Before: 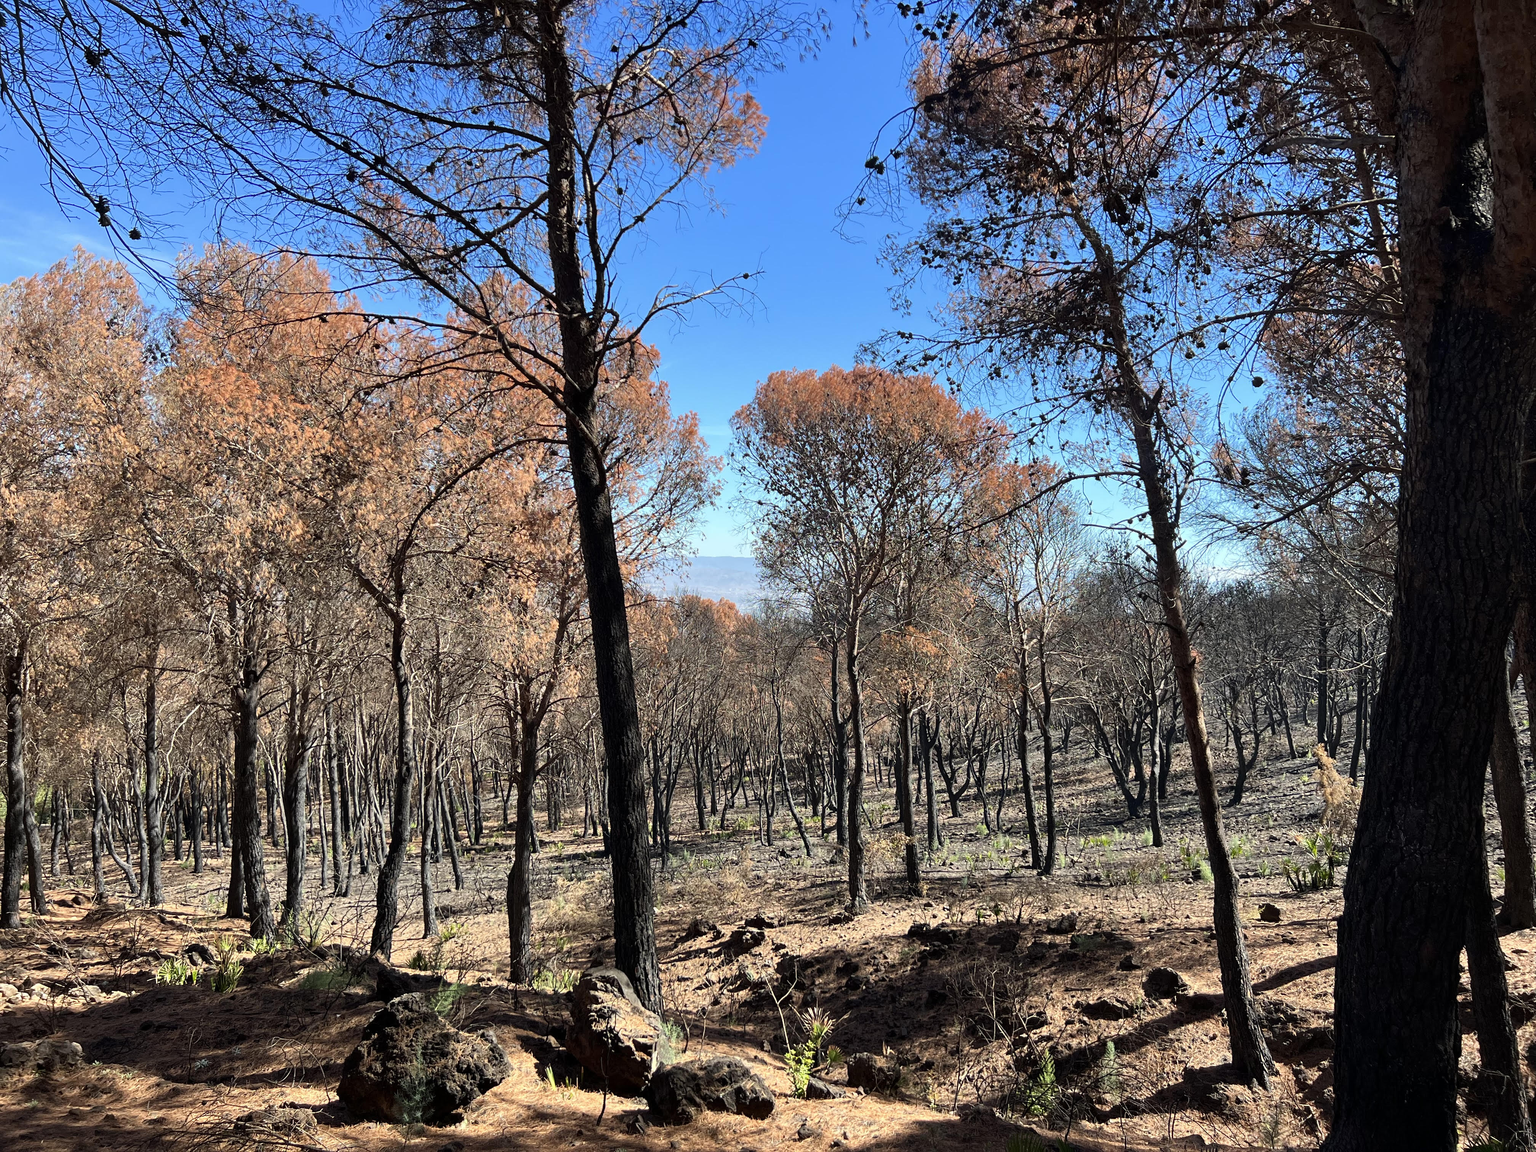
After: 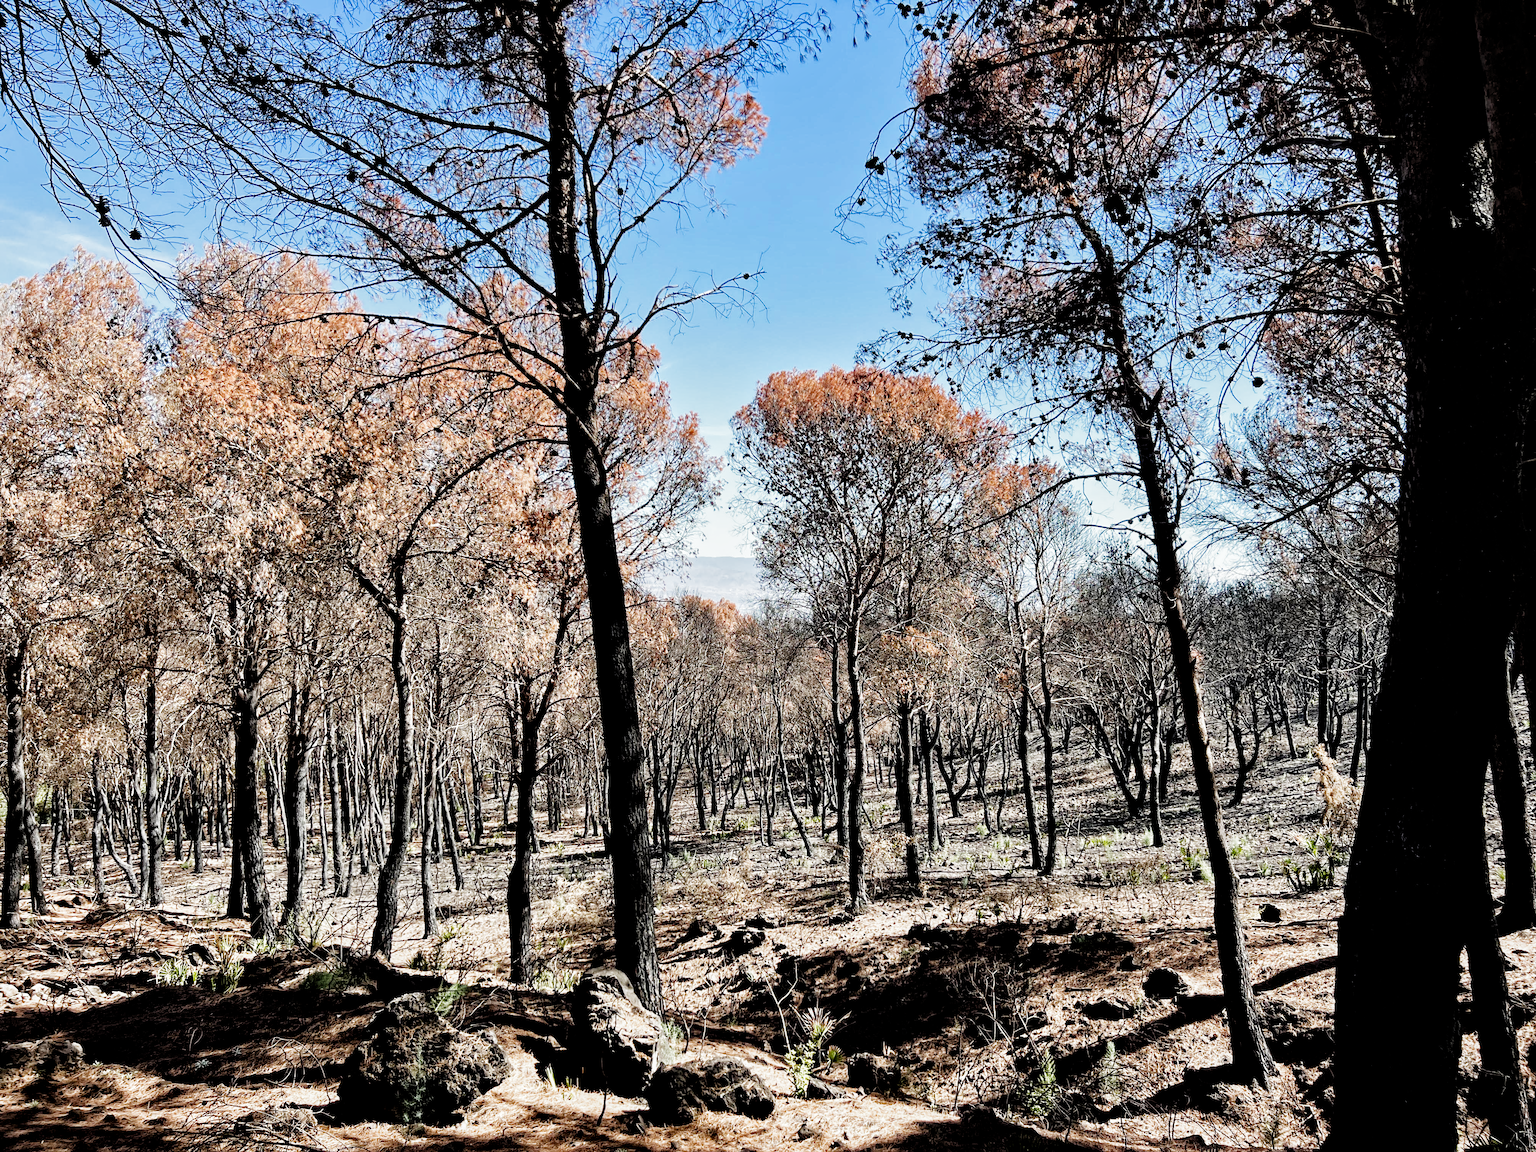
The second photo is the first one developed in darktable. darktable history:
filmic rgb: black relative exposure -5.03 EV, white relative exposure 3.97 EV, hardness 2.9, contrast 1.194, add noise in highlights 0.001, preserve chrominance no, color science v3 (2019), use custom middle-gray values true, contrast in highlights soft
local contrast: mode bilateral grid, contrast 20, coarseness 50, detail 149%, midtone range 0.2
contrast equalizer: octaves 7, y [[0.531, 0.548, 0.559, 0.557, 0.544, 0.527], [0.5 ×6], [0.5 ×6], [0 ×6], [0 ×6]]
tone equalizer: -8 EV -0.739 EV, -7 EV -0.686 EV, -6 EV -0.627 EV, -5 EV -0.363 EV, -3 EV 0.392 EV, -2 EV 0.6 EV, -1 EV 0.681 EV, +0 EV 0.738 EV, luminance estimator HSV value / RGB max
